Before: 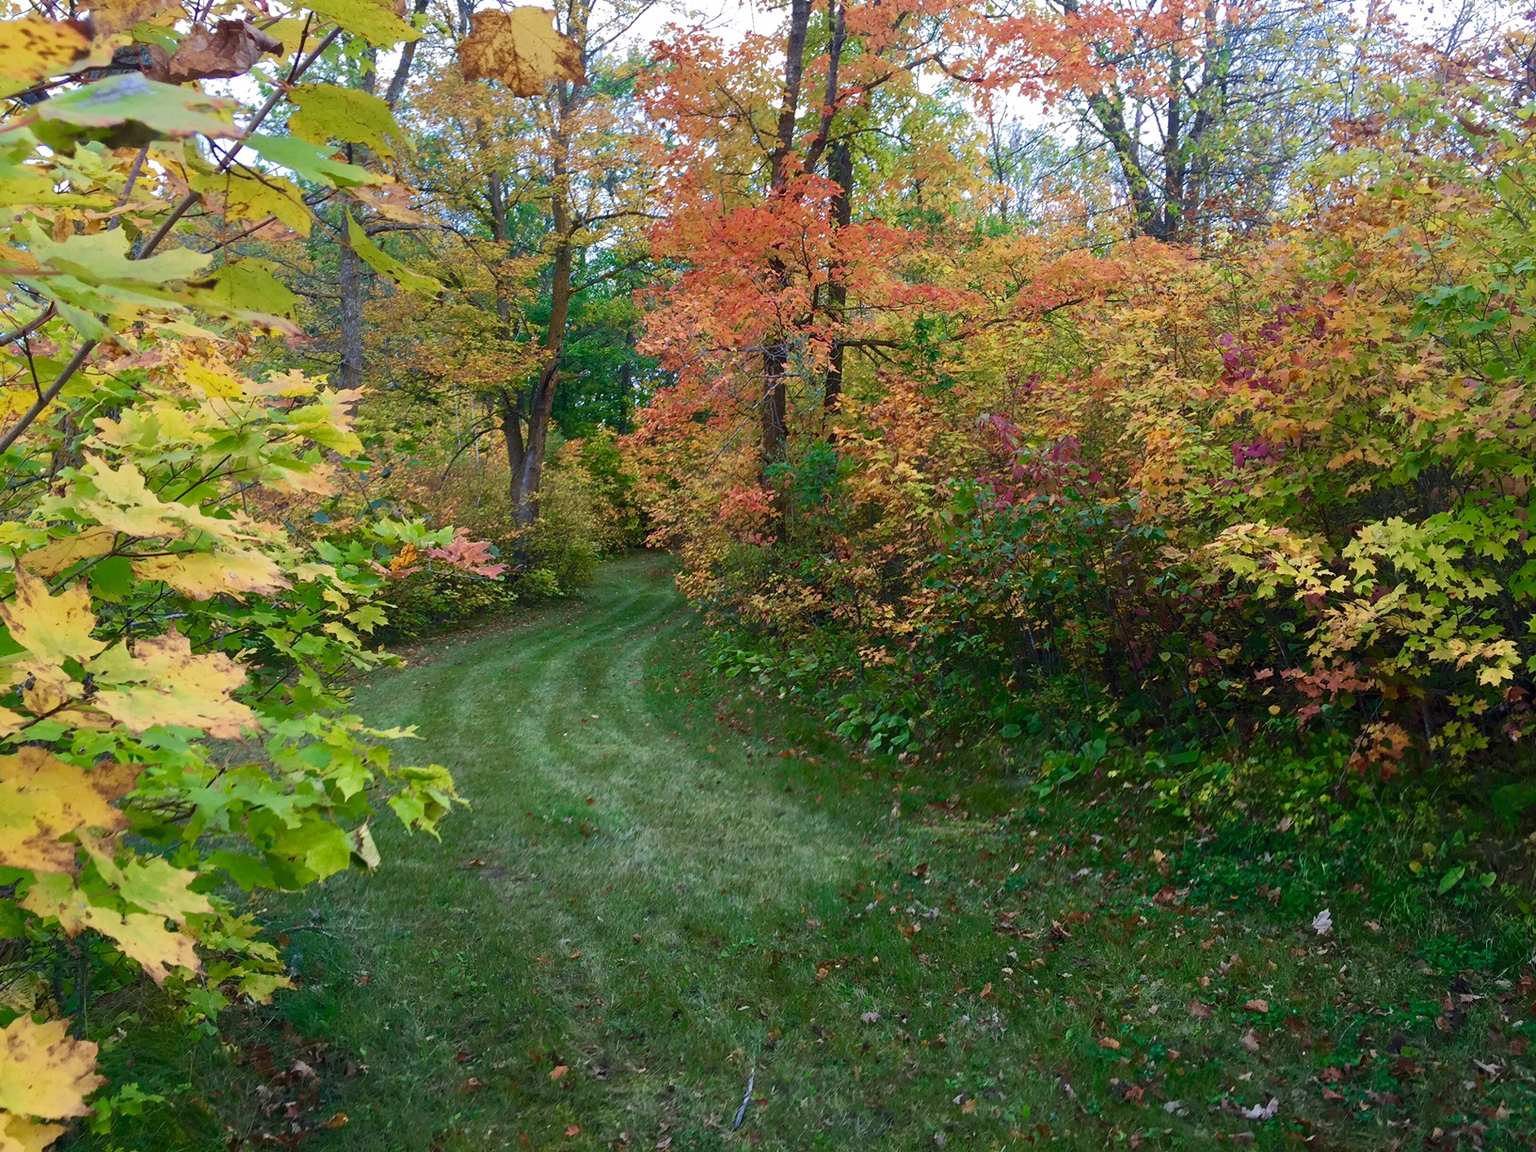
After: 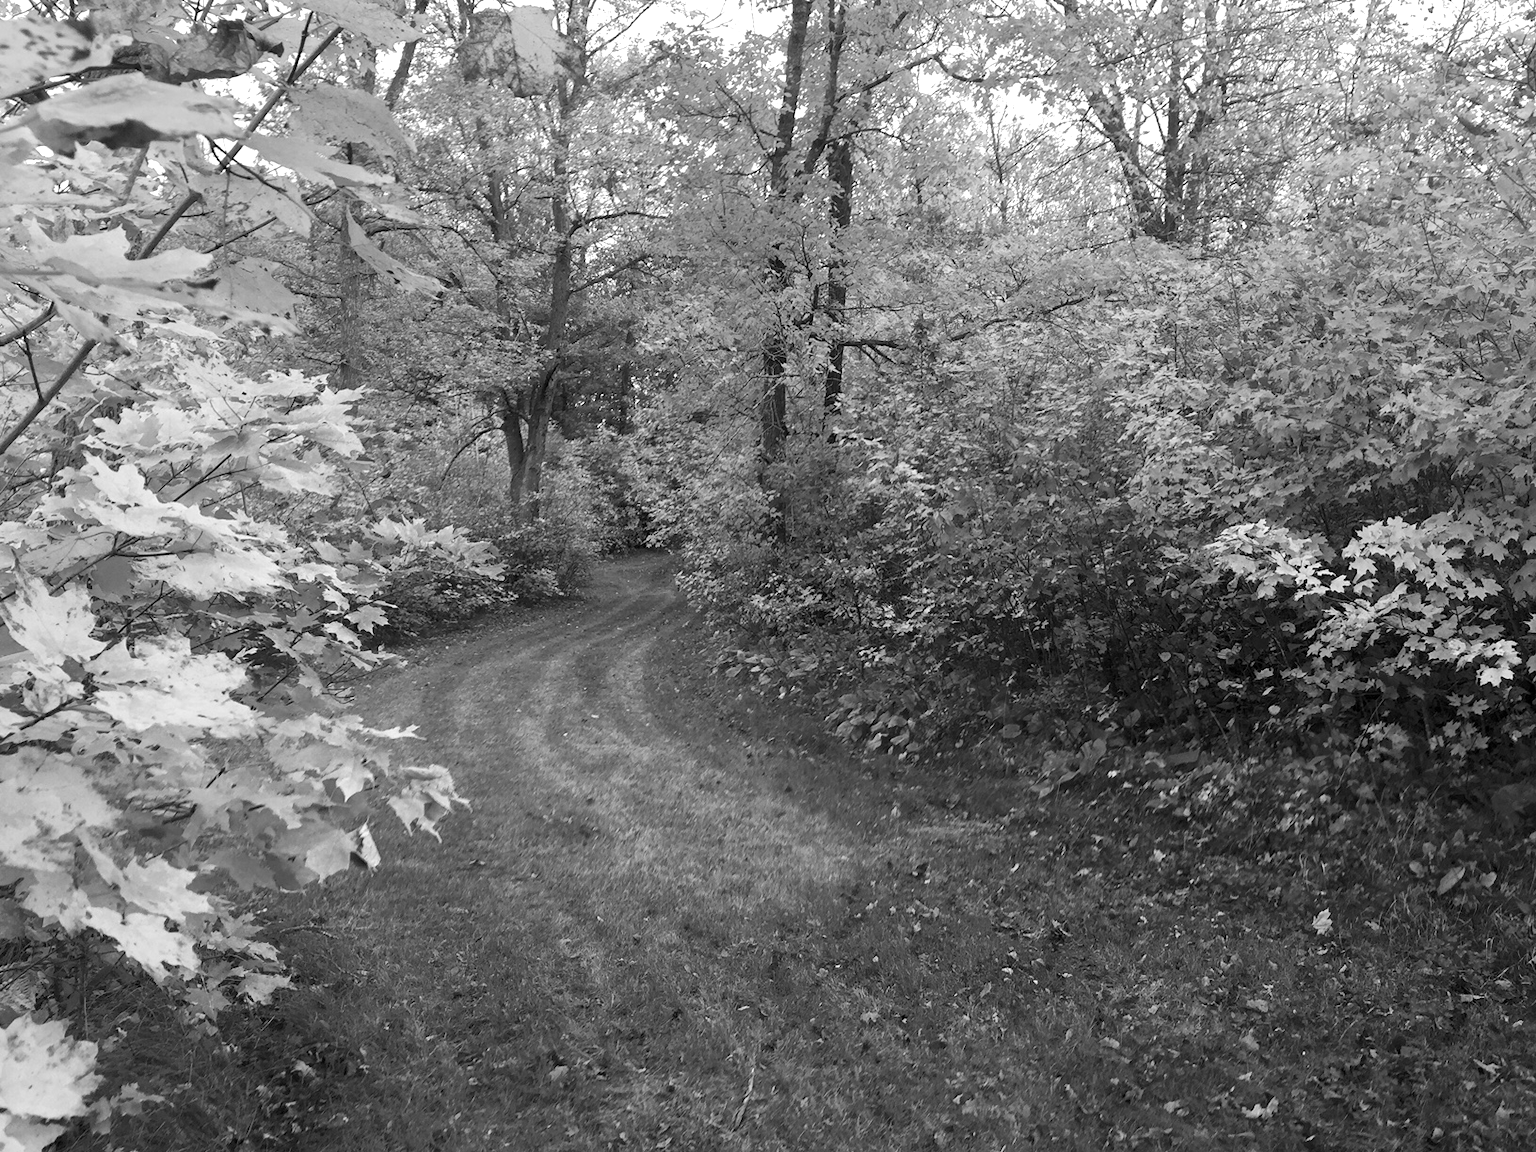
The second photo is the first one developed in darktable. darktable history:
exposure: black level correction 0.001, exposure 0.5 EV, compensate exposure bias true, compensate highlight preservation false
monochrome: a -92.57, b 58.91
